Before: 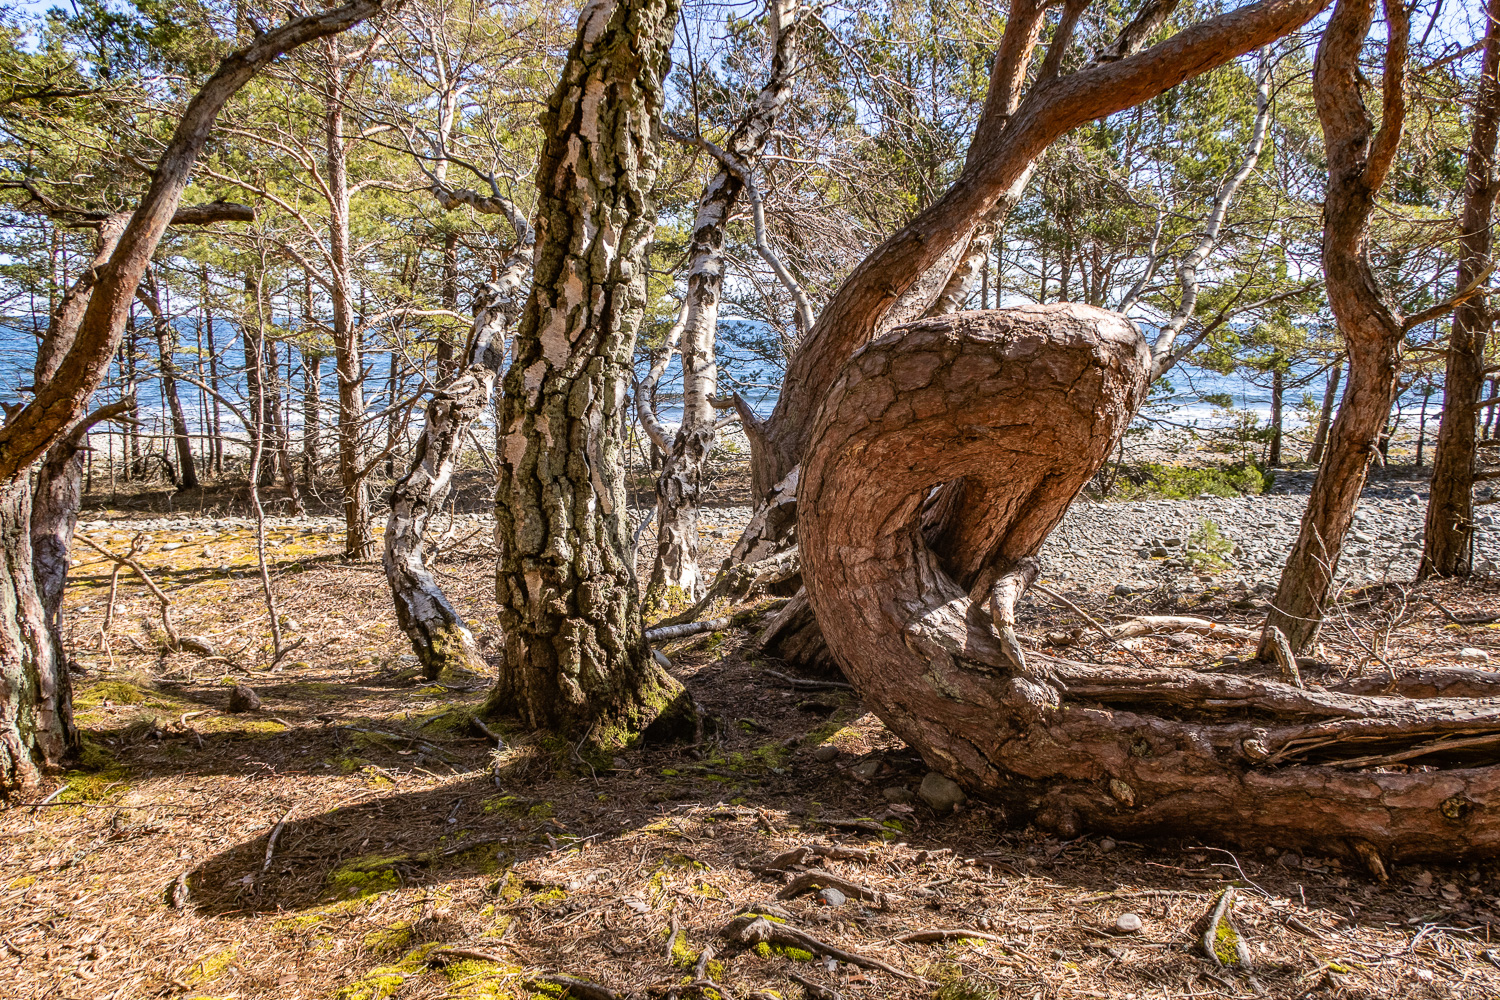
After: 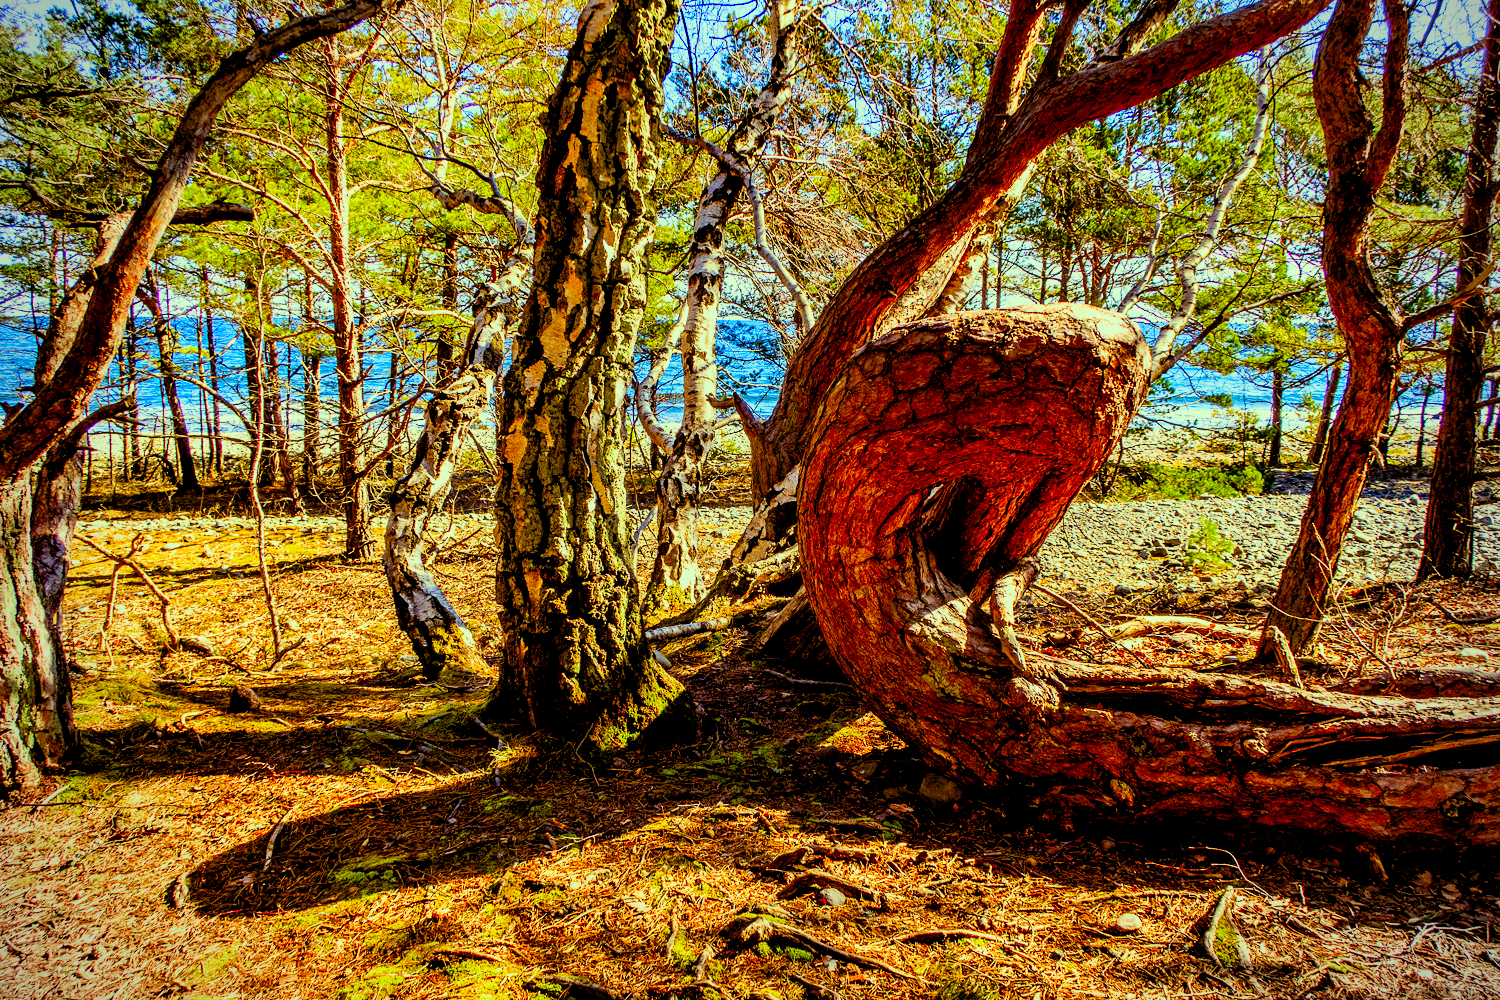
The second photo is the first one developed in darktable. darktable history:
color correction: highlights a* -10.77, highlights b* 9.8, saturation 1.72
filmic rgb: black relative exposure -7.75 EV, white relative exposure 4.4 EV, threshold 3 EV, target black luminance 0%, hardness 3.76, latitude 50.51%, contrast 1.074, highlights saturation mix 10%, shadows ↔ highlights balance -0.22%, color science v4 (2020), enable highlight reconstruction true
color balance rgb: shadows lift › luminance -21.66%, shadows lift › chroma 6.57%, shadows lift › hue 270°, power › chroma 0.68%, power › hue 60°, highlights gain › luminance 6.08%, highlights gain › chroma 1.33%, highlights gain › hue 90°, global offset › luminance -0.87%, perceptual saturation grading › global saturation 26.86%, perceptual saturation grading › highlights -28.39%, perceptual saturation grading › mid-tones 15.22%, perceptual saturation grading › shadows 33.98%, perceptual brilliance grading › highlights 10%, perceptual brilliance grading › mid-tones 5%
exposure: black level correction 0.002, exposure 0.15 EV, compensate highlight preservation false
vignetting: width/height ratio 1.094
